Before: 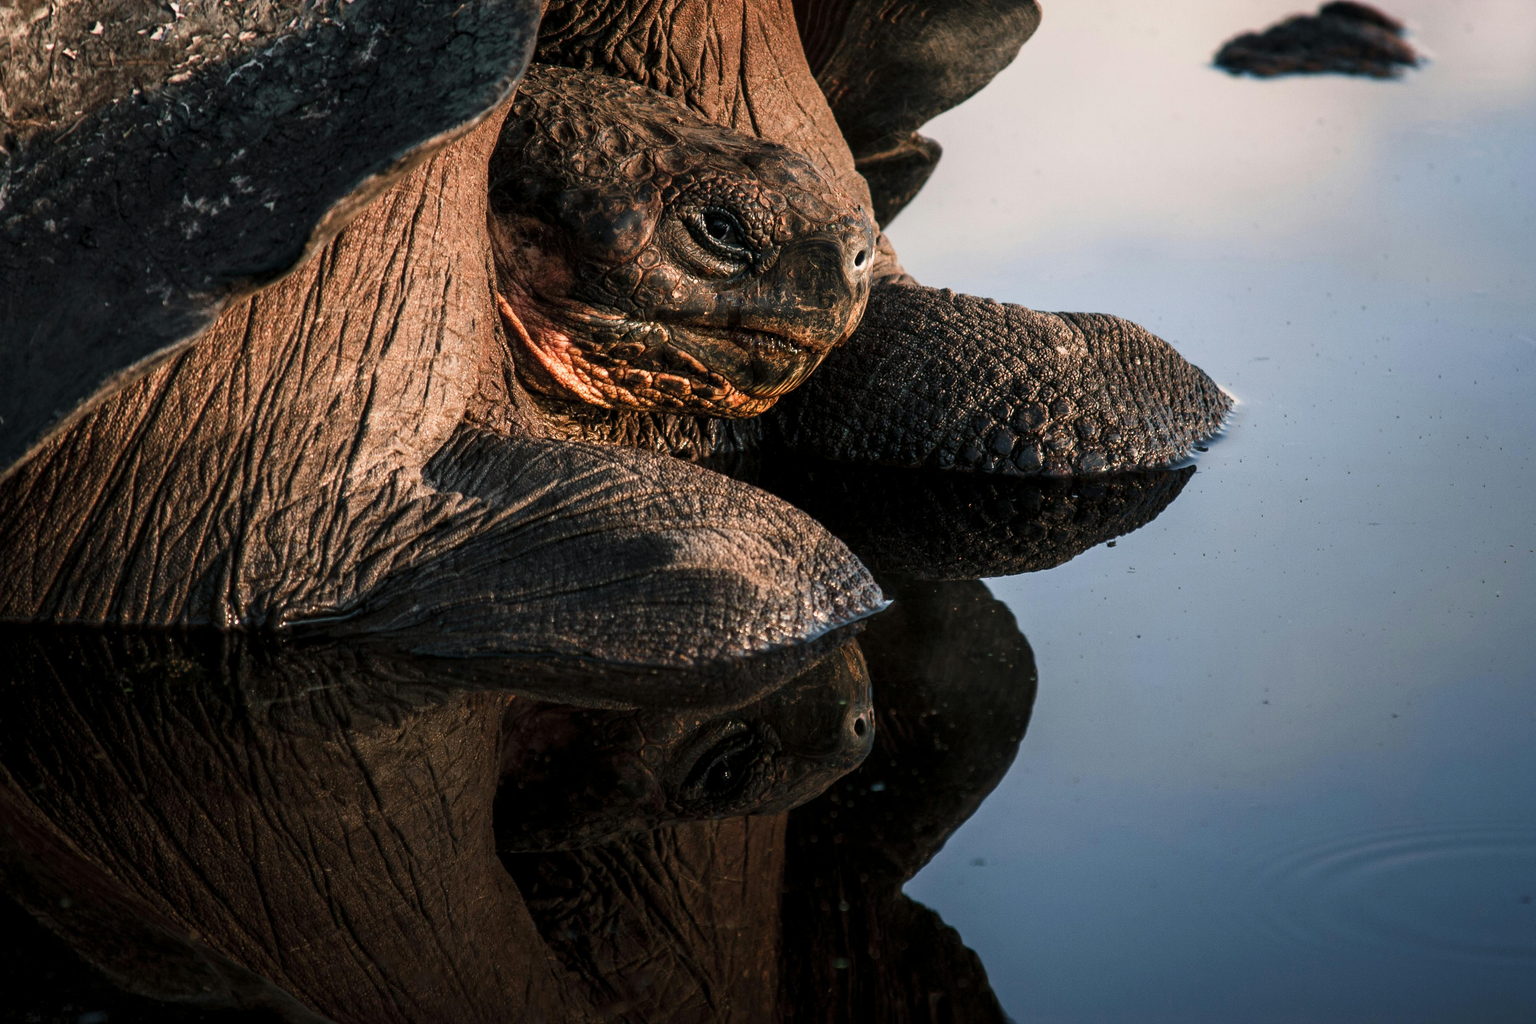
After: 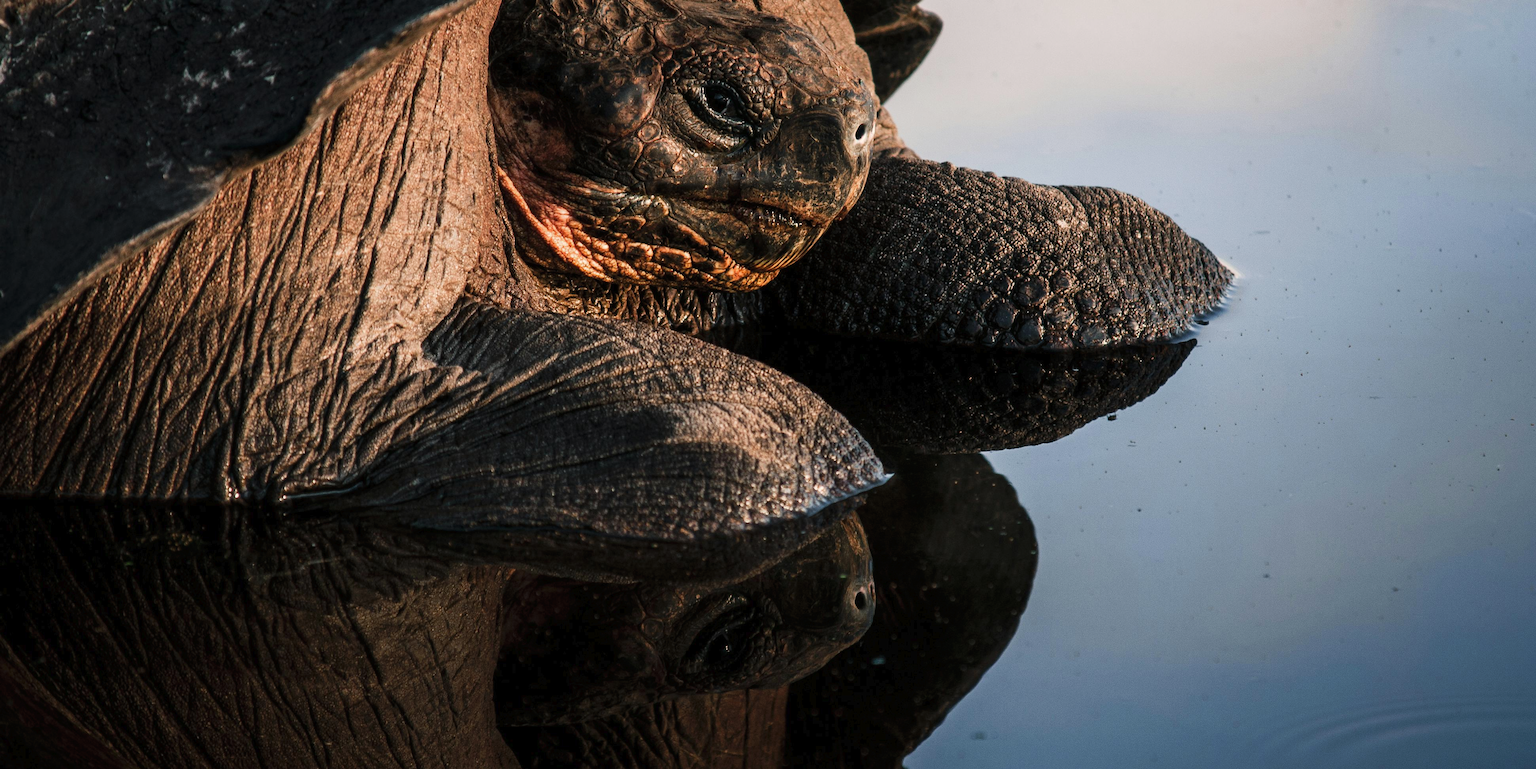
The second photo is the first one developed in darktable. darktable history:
crop and rotate: top 12.41%, bottom 12.468%
tone curve: curves: ch0 [(0, 0) (0.003, 0.014) (0.011, 0.014) (0.025, 0.022) (0.044, 0.041) (0.069, 0.063) (0.1, 0.086) (0.136, 0.118) (0.177, 0.161) (0.224, 0.211) (0.277, 0.262) (0.335, 0.323) (0.399, 0.384) (0.468, 0.459) (0.543, 0.54) (0.623, 0.624) (0.709, 0.711) (0.801, 0.796) (0.898, 0.879) (1, 1)], preserve colors none
tone equalizer: on, module defaults
